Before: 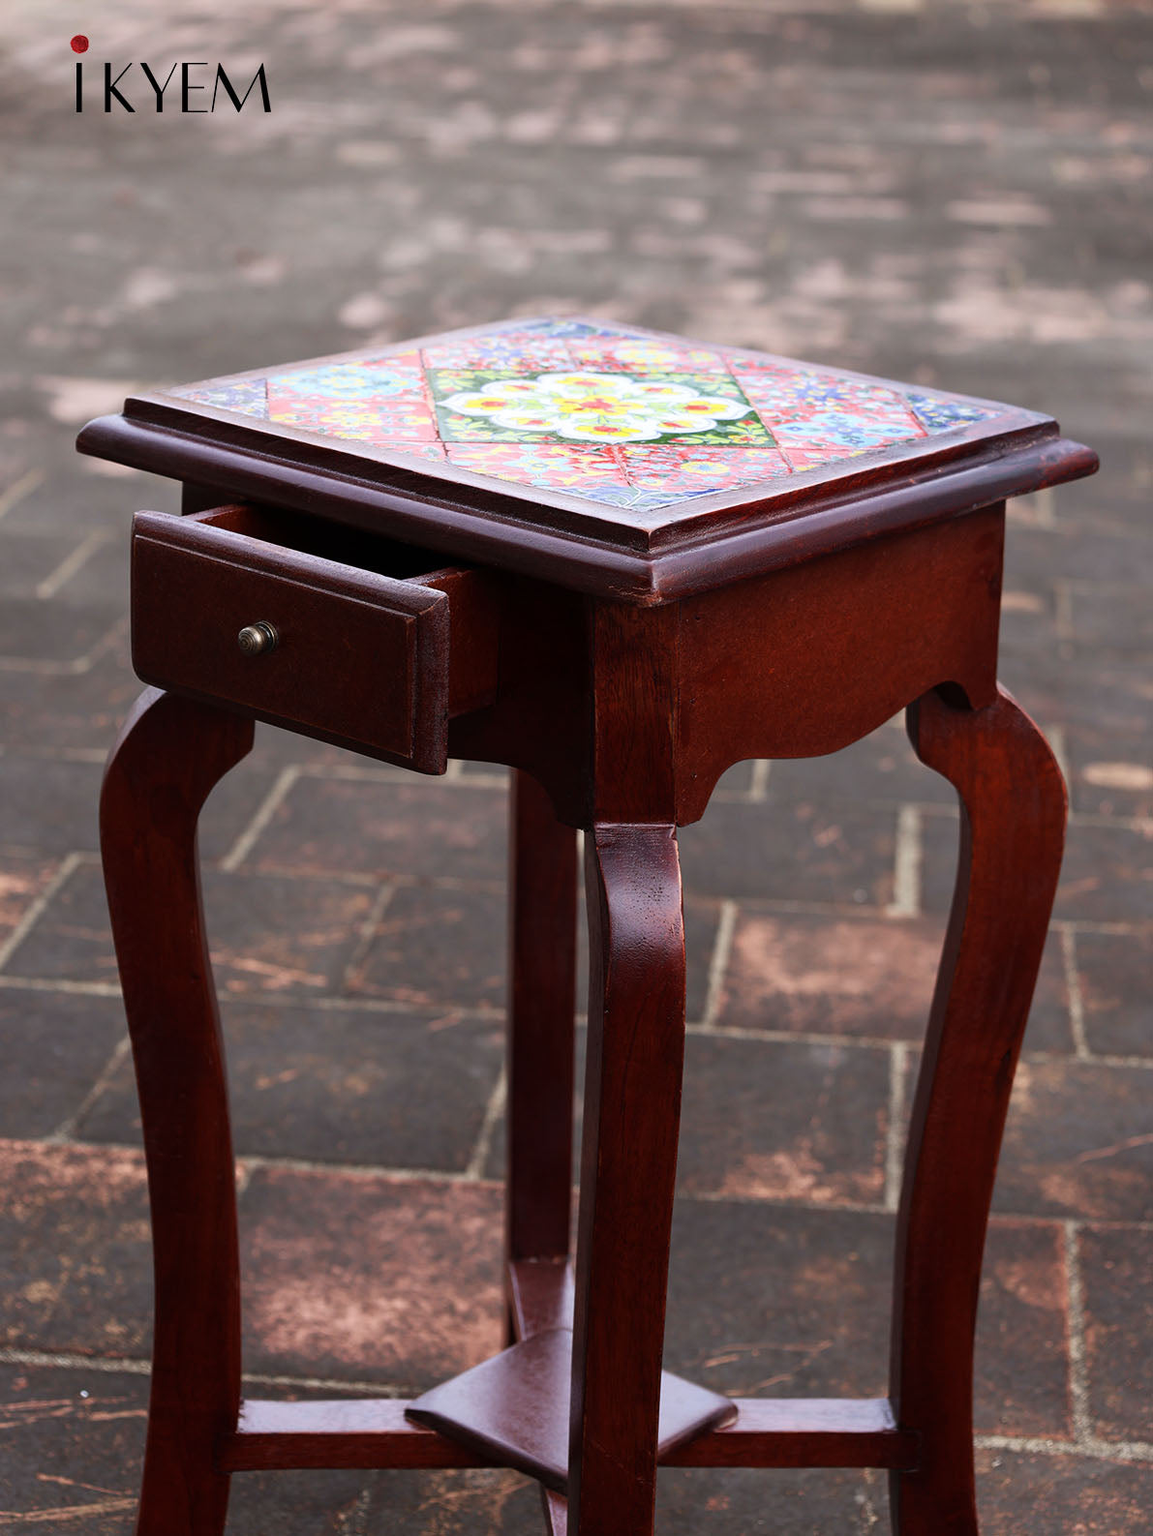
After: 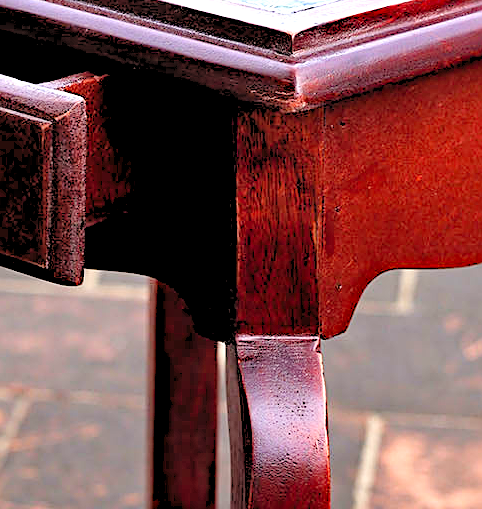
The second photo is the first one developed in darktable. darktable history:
haze removal: compatibility mode true, adaptive false
crop: left 31.749%, top 32.512%, right 27.728%, bottom 35.408%
levels: levels [0.072, 0.414, 0.976]
sharpen: on, module defaults
shadows and highlights: low approximation 0.01, soften with gaussian
exposure: exposure 0.756 EV, compensate highlight preservation false
